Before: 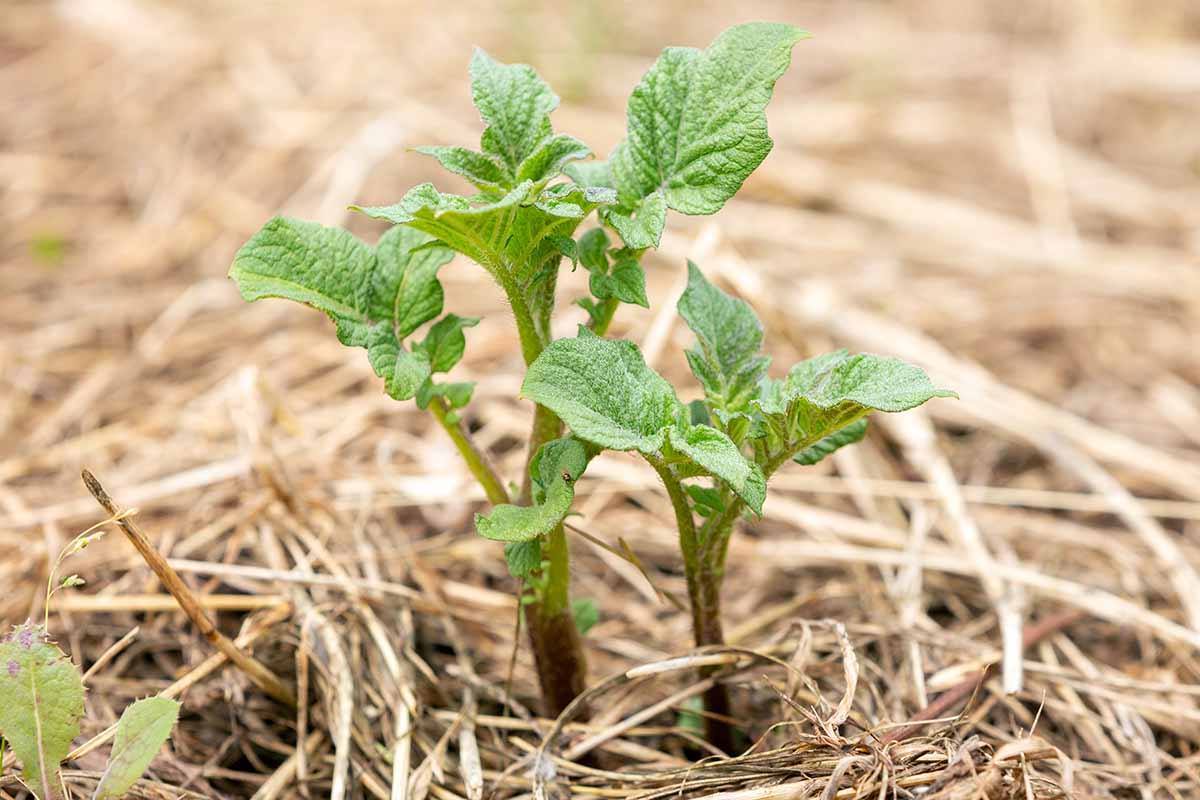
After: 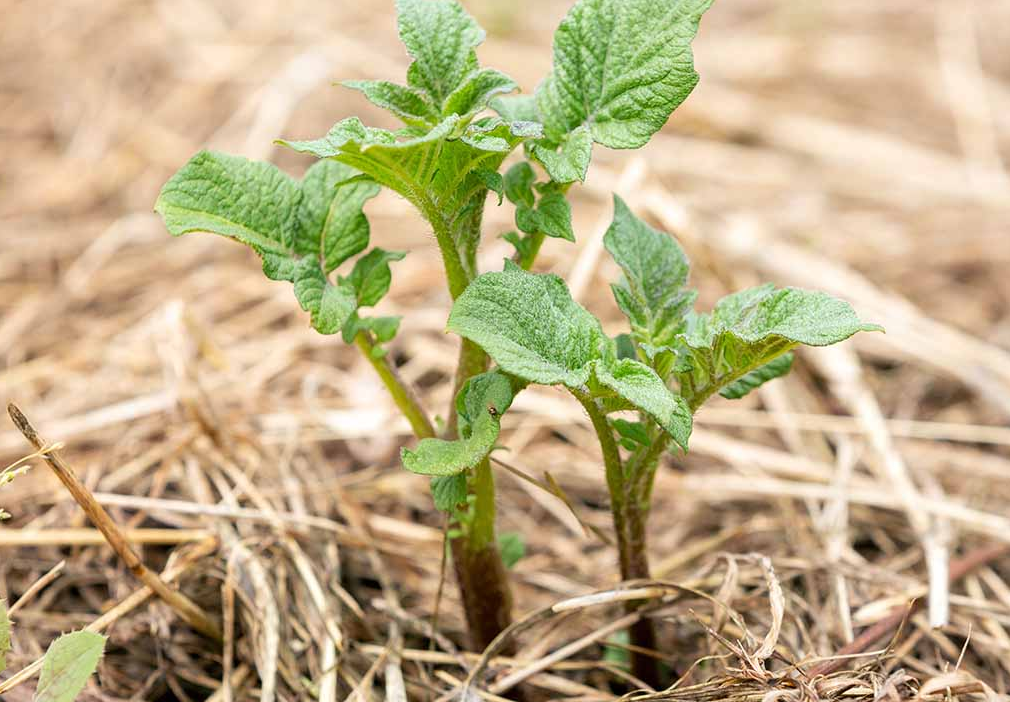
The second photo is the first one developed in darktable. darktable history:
crop: left 6.212%, top 8.336%, right 9.547%, bottom 3.857%
